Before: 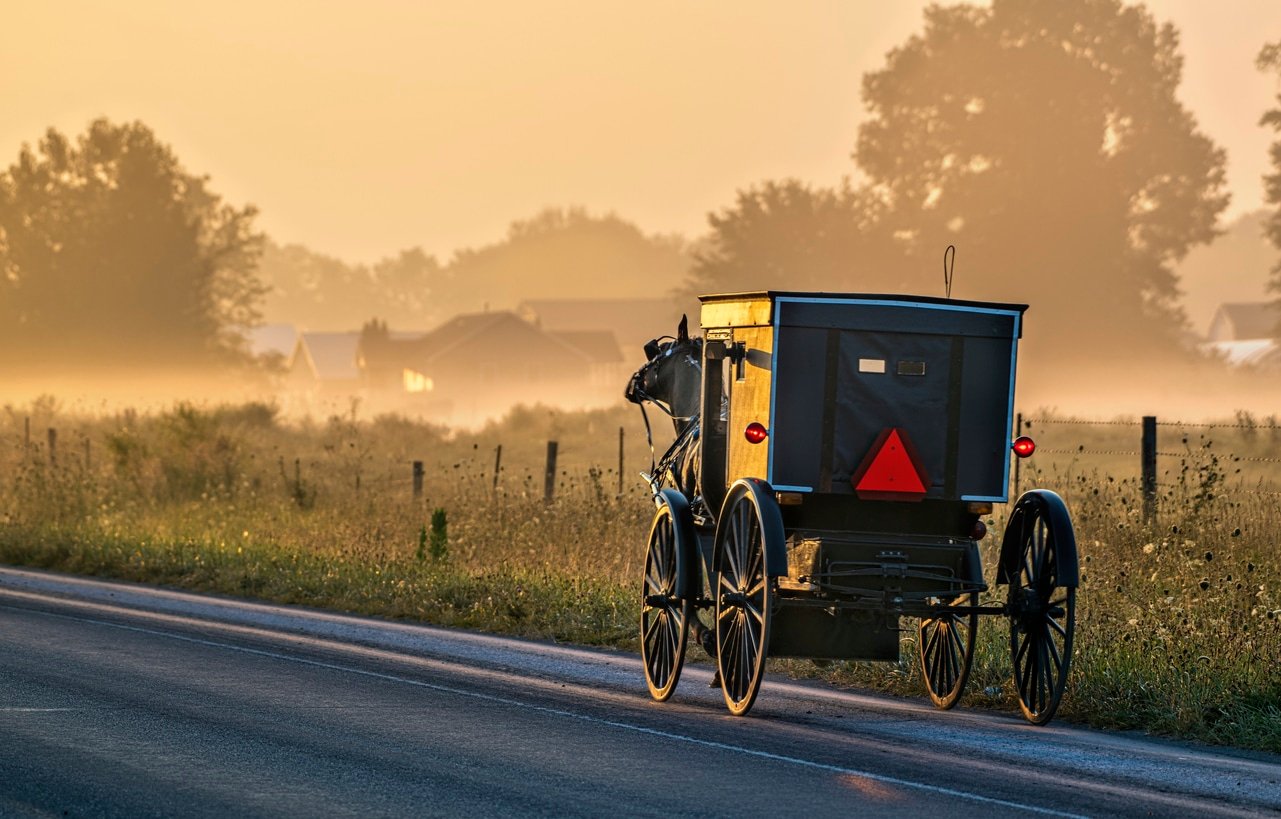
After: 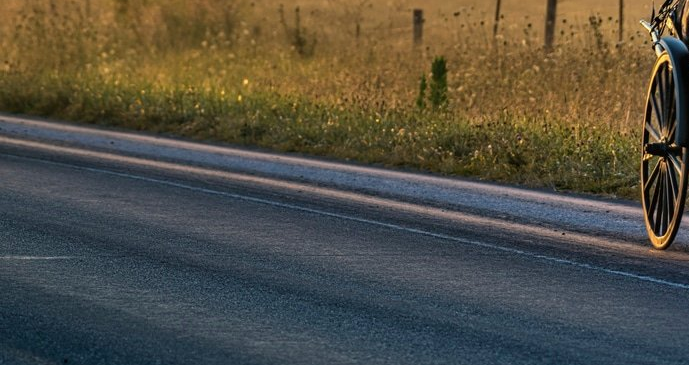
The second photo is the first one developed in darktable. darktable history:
crop and rotate: top 55.206%, right 46.171%, bottom 0.221%
exposure: exposure -0.04 EV, compensate exposure bias true, compensate highlight preservation false
